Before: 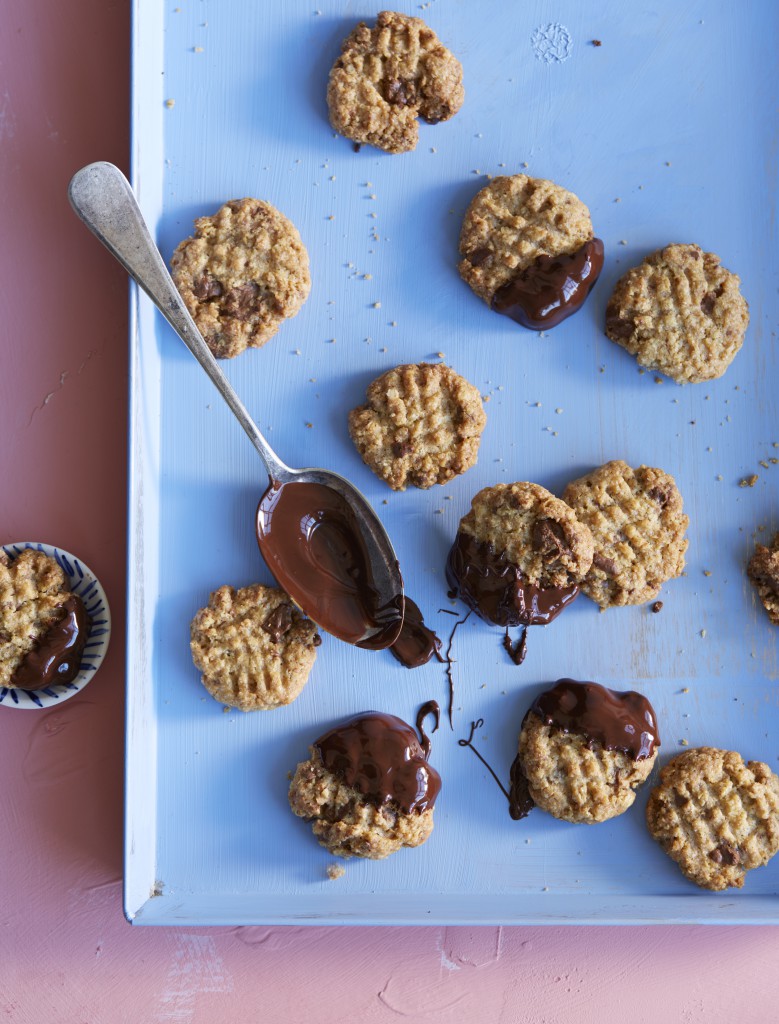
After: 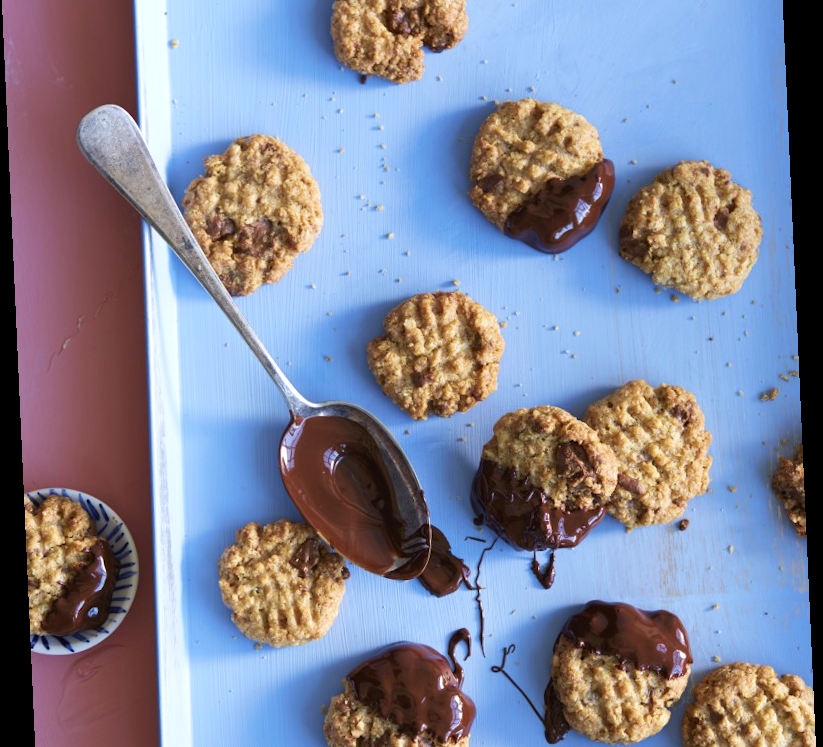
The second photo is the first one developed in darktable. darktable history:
exposure: exposure 0.2 EV, compensate highlight preservation false
crop and rotate: top 8.293%, bottom 20.996%
rotate and perspective: rotation -2.56°, automatic cropping off
velvia: on, module defaults
